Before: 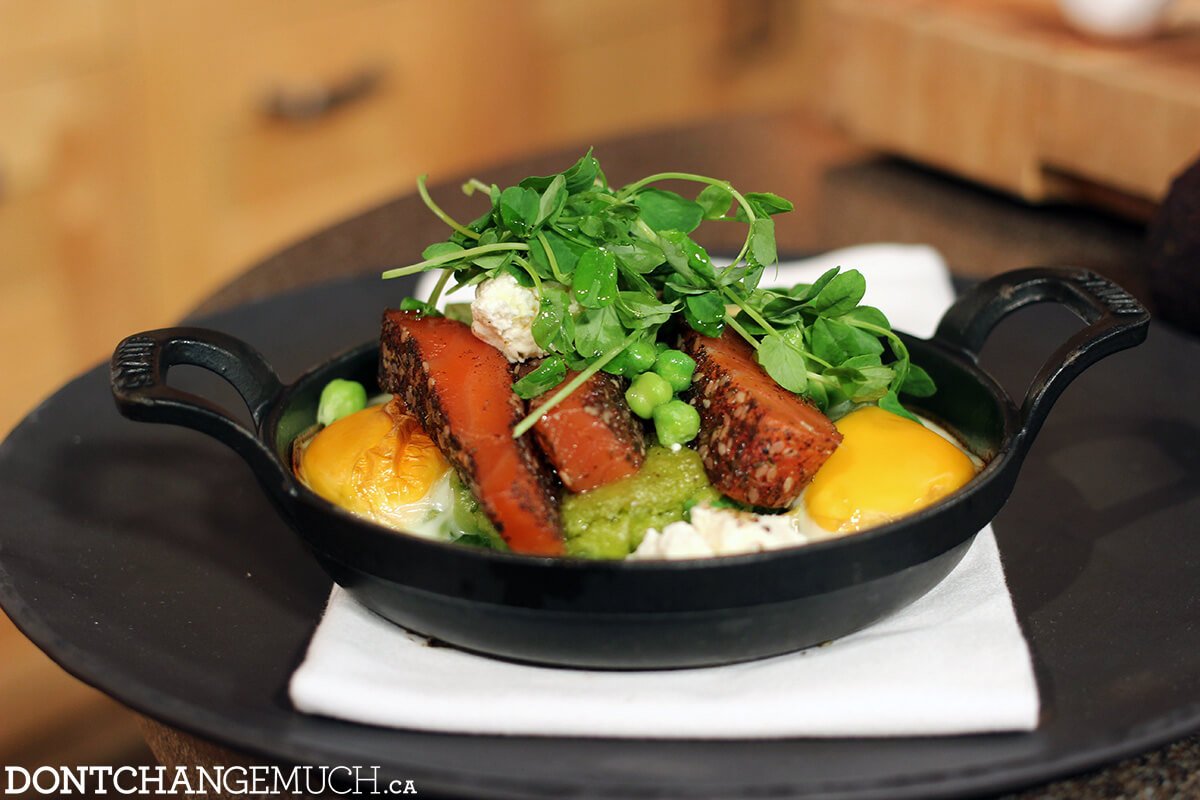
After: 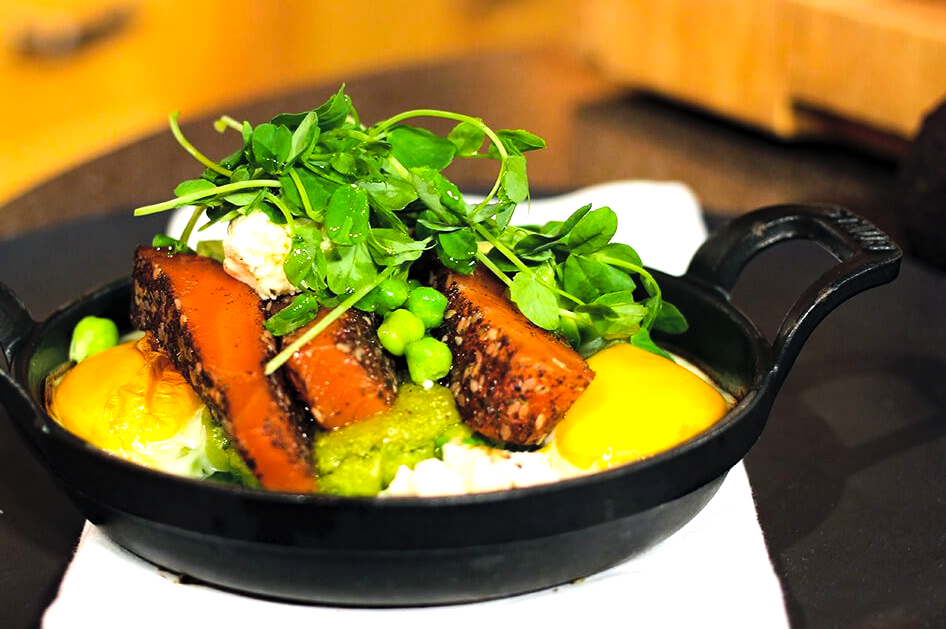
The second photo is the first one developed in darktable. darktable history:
color balance rgb: perceptual saturation grading › global saturation 25%, global vibrance 20%
haze removal: compatibility mode true, adaptive false
crop and rotate: left 20.74%, top 7.912%, right 0.375%, bottom 13.378%
contrast brightness saturation: brightness 0.15
tone equalizer: -8 EV -1.08 EV, -7 EV -1.01 EV, -6 EV -0.867 EV, -5 EV -0.578 EV, -3 EV 0.578 EV, -2 EV 0.867 EV, -1 EV 1.01 EV, +0 EV 1.08 EV, edges refinement/feathering 500, mask exposure compensation -1.57 EV, preserve details no
